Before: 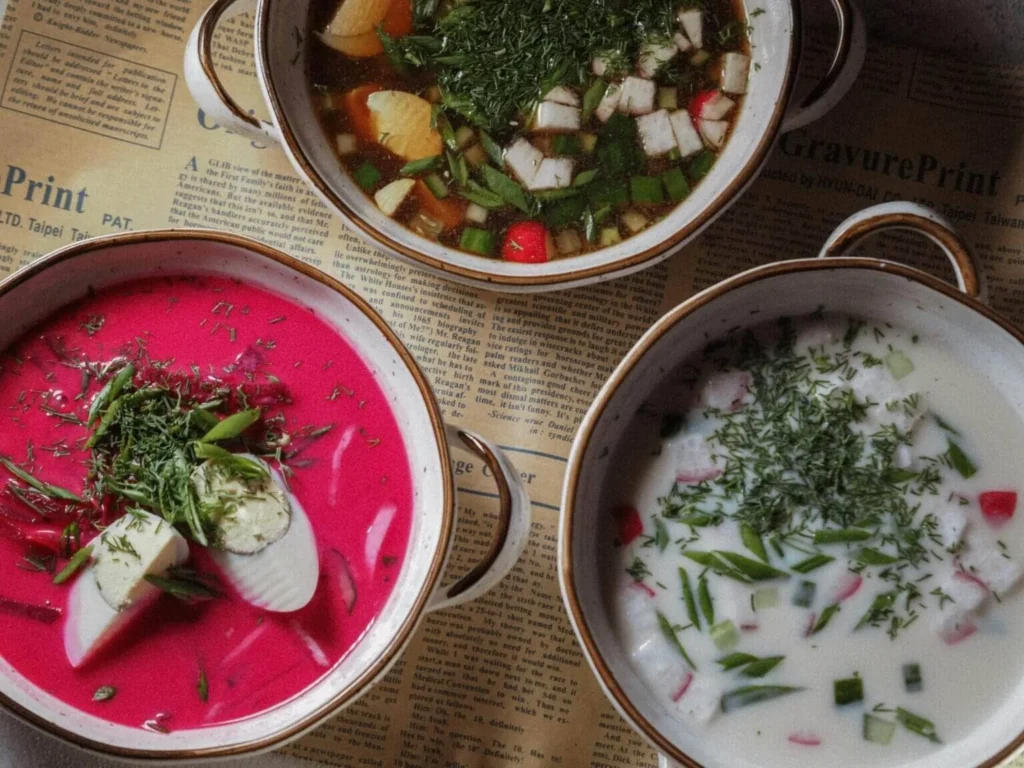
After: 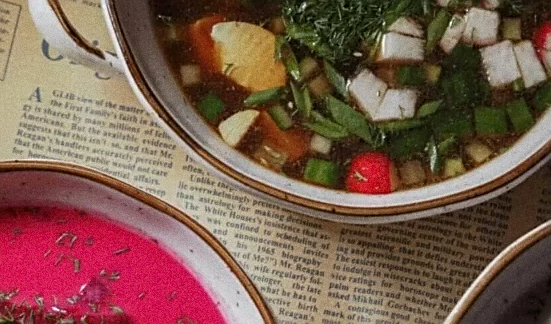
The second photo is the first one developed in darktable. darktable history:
crop: left 15.306%, top 9.065%, right 30.789%, bottom 48.638%
sharpen: on, module defaults
grain: coarseness 0.09 ISO
